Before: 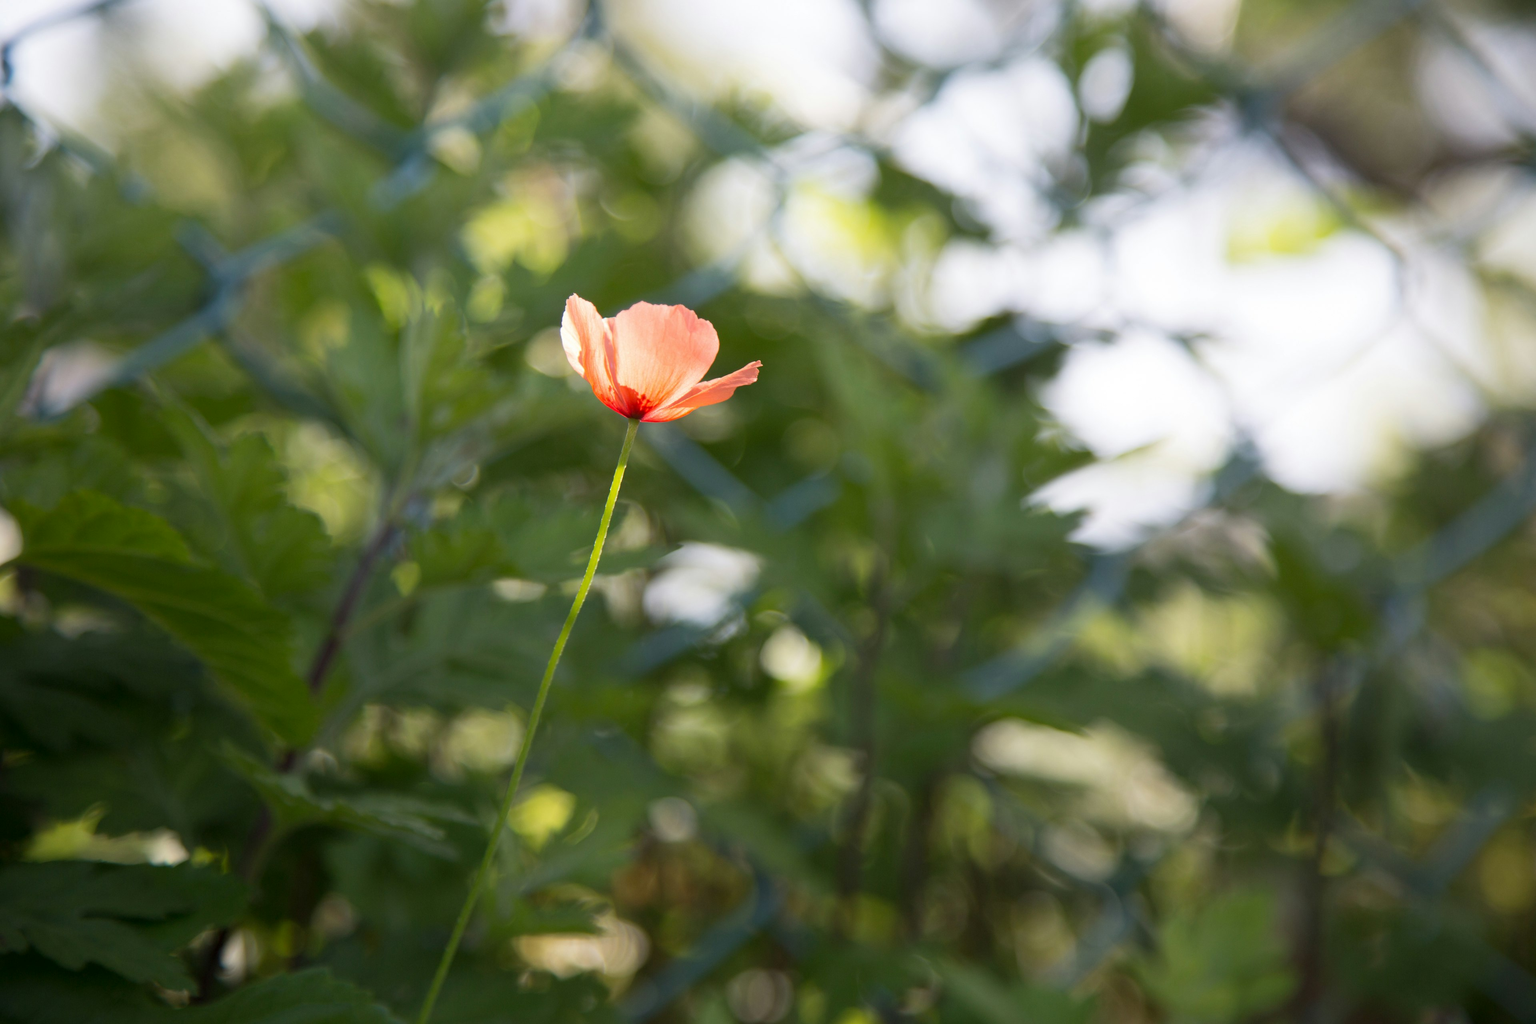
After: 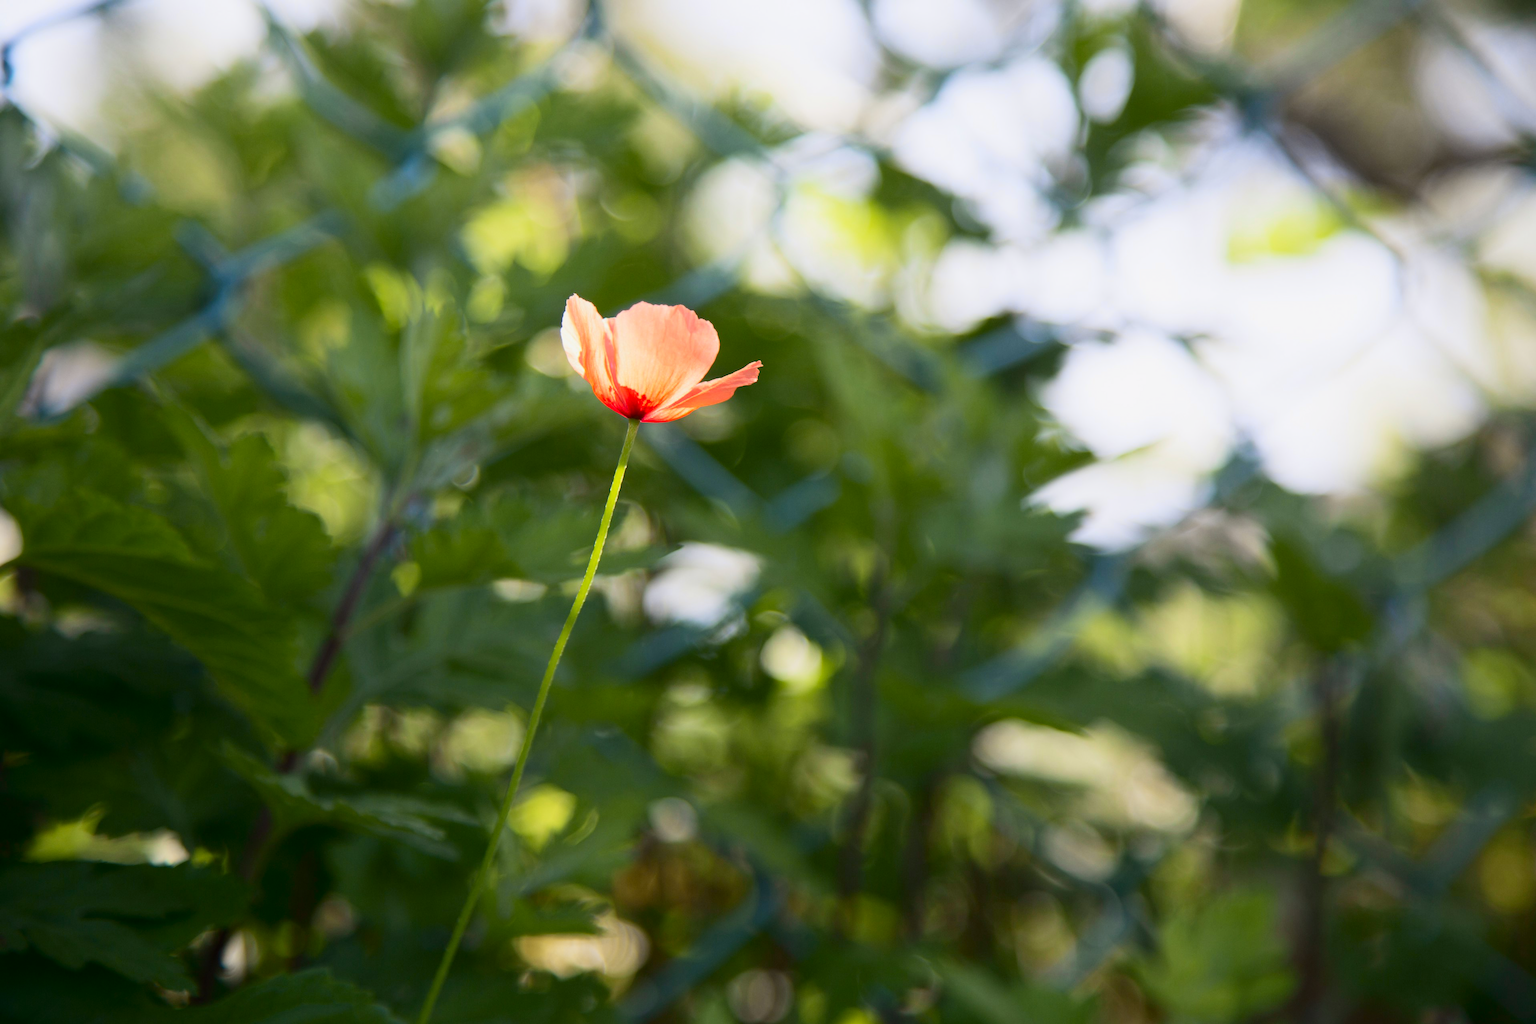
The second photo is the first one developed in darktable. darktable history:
tone curve: curves: ch0 [(0, 0.011) (0.139, 0.106) (0.295, 0.271) (0.499, 0.523) (0.739, 0.782) (0.857, 0.879) (1, 0.967)]; ch1 [(0, 0) (0.272, 0.249) (0.388, 0.385) (0.469, 0.456) (0.495, 0.497) (0.524, 0.518) (0.602, 0.623) (0.725, 0.779) (1, 1)]; ch2 [(0, 0) (0.125, 0.089) (0.353, 0.329) (0.443, 0.408) (0.502, 0.499) (0.548, 0.549) (0.608, 0.635) (1, 1)], color space Lab, independent channels, preserve colors none
